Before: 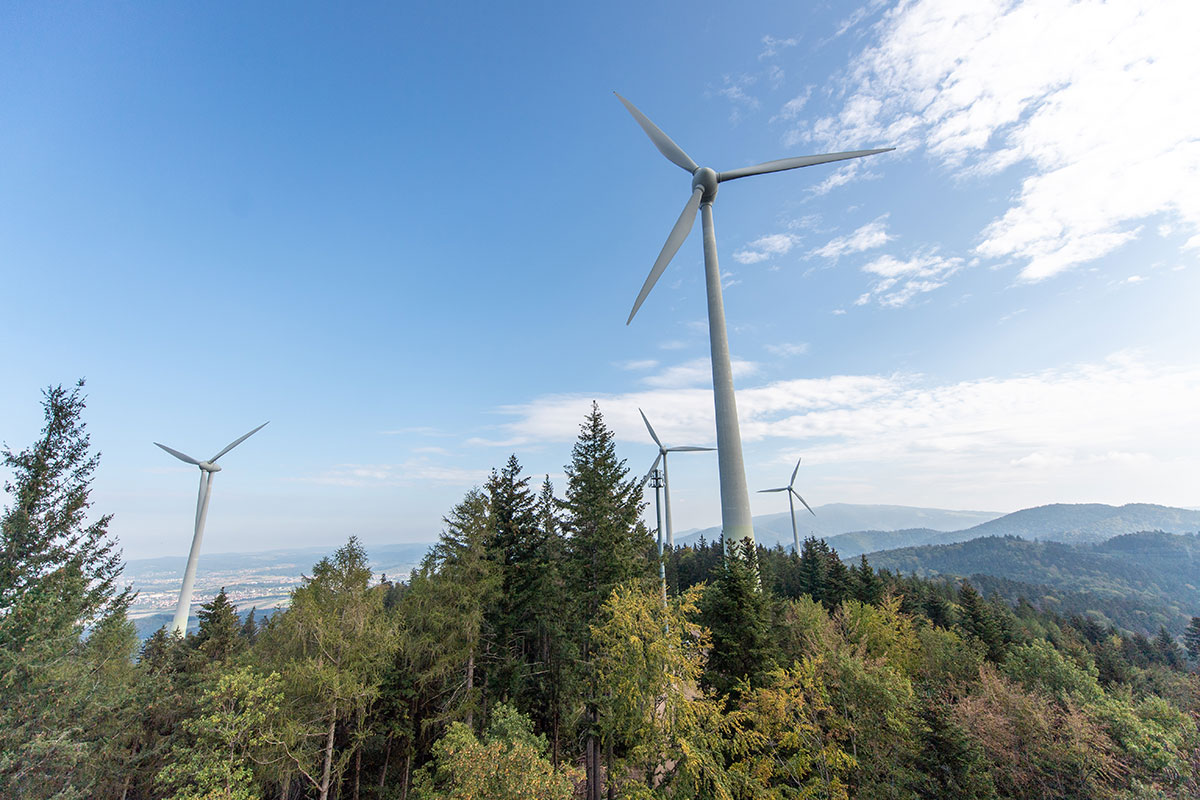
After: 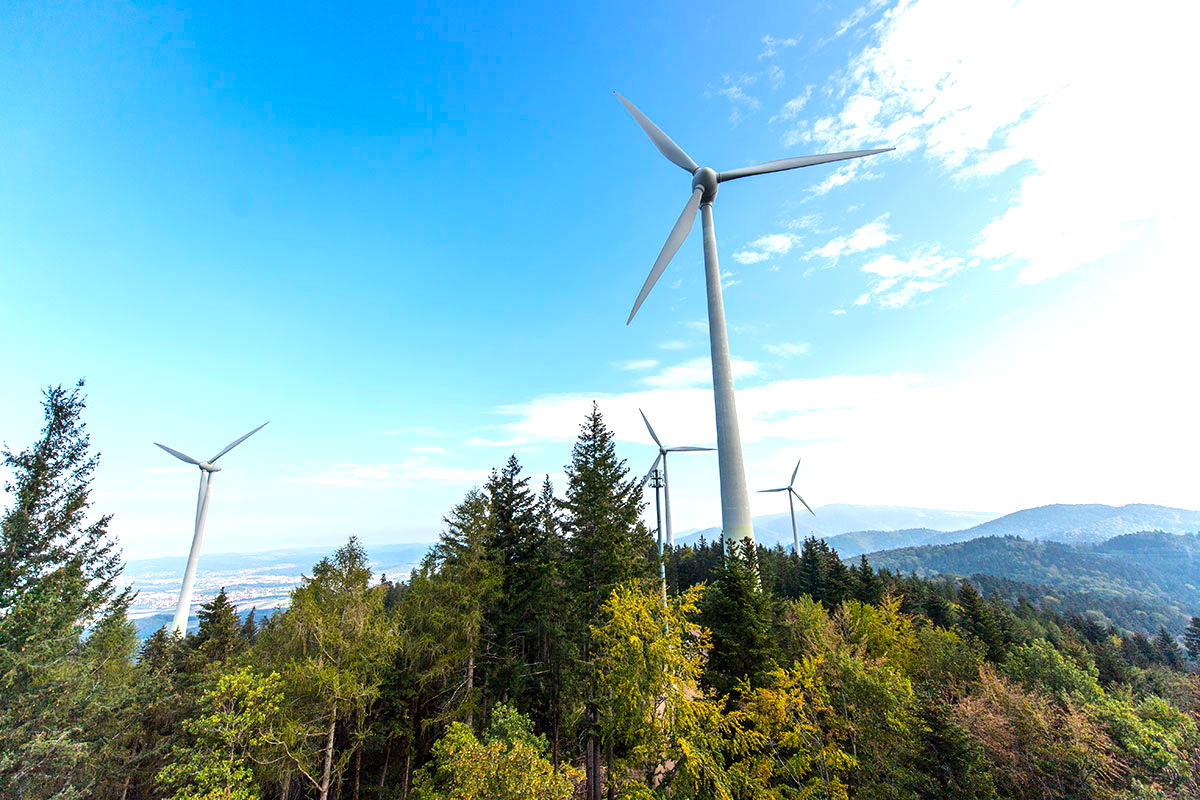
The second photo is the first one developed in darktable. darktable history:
tone equalizer: -8 EV -0.75 EV, -7 EV -0.7 EV, -6 EV -0.6 EV, -5 EV -0.4 EV, -3 EV 0.4 EV, -2 EV 0.6 EV, -1 EV 0.7 EV, +0 EV 0.75 EV, edges refinement/feathering 500, mask exposure compensation -1.57 EV, preserve details no
color balance rgb: linear chroma grading › global chroma 15%, perceptual saturation grading › global saturation 30%
